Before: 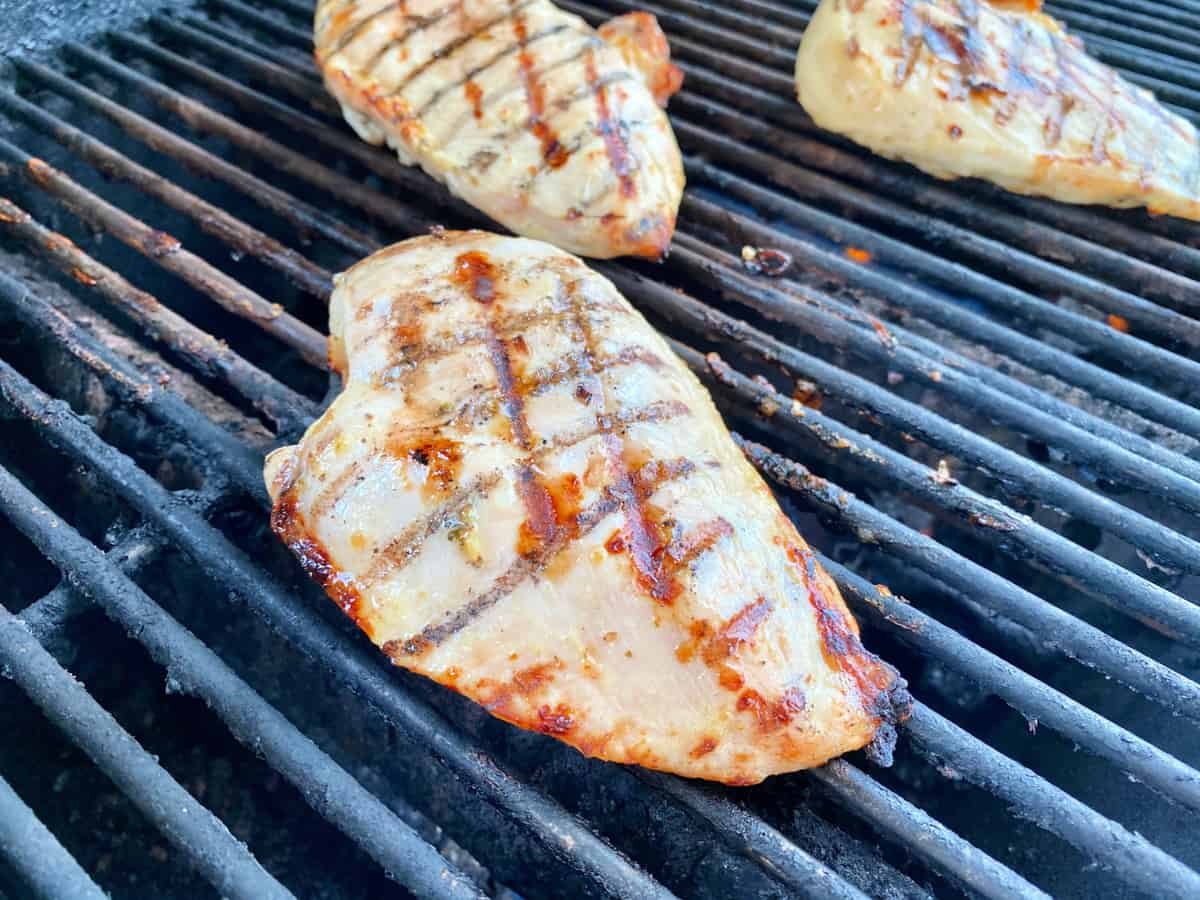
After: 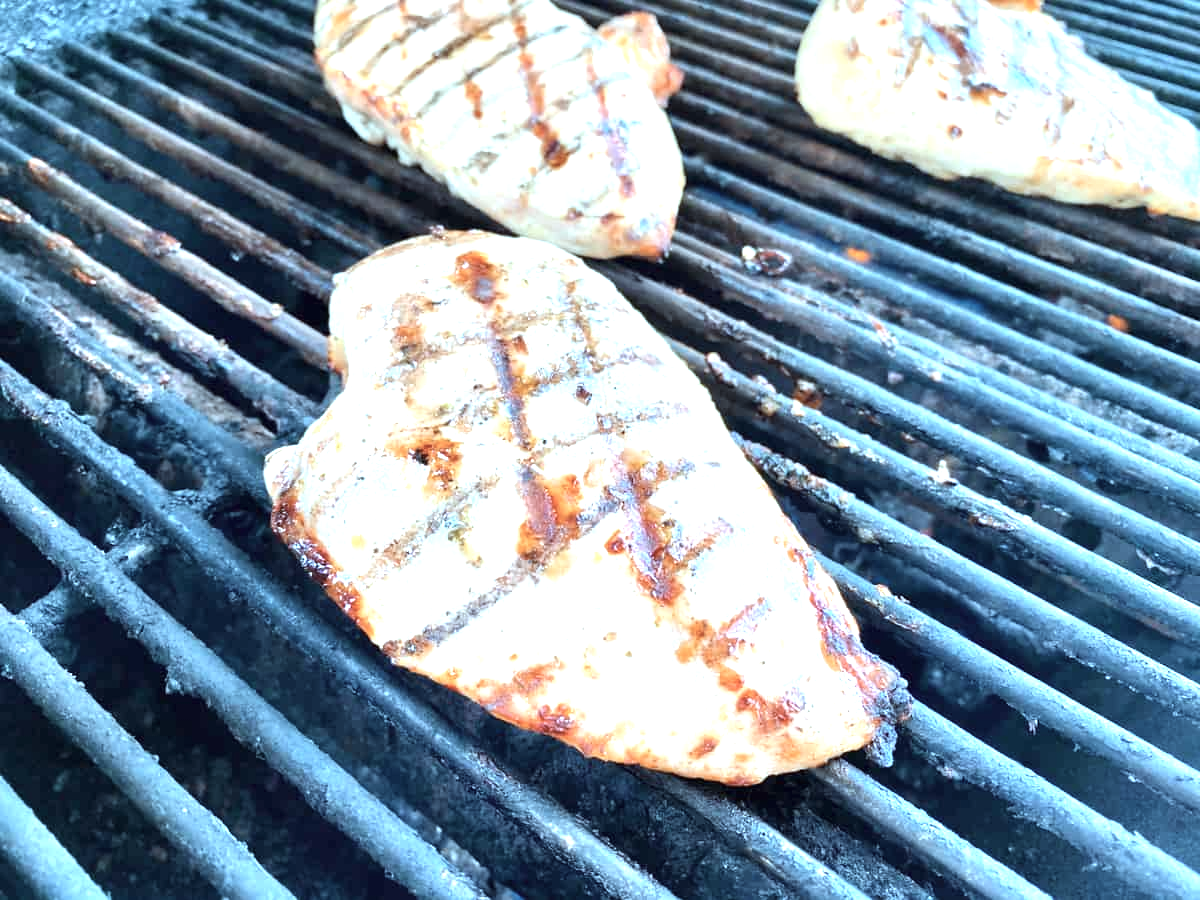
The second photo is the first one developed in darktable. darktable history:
exposure: black level correction 0, exposure 1.001 EV, compensate highlight preservation false
color correction: highlights a* -12.34, highlights b* -17.69, saturation 0.714
